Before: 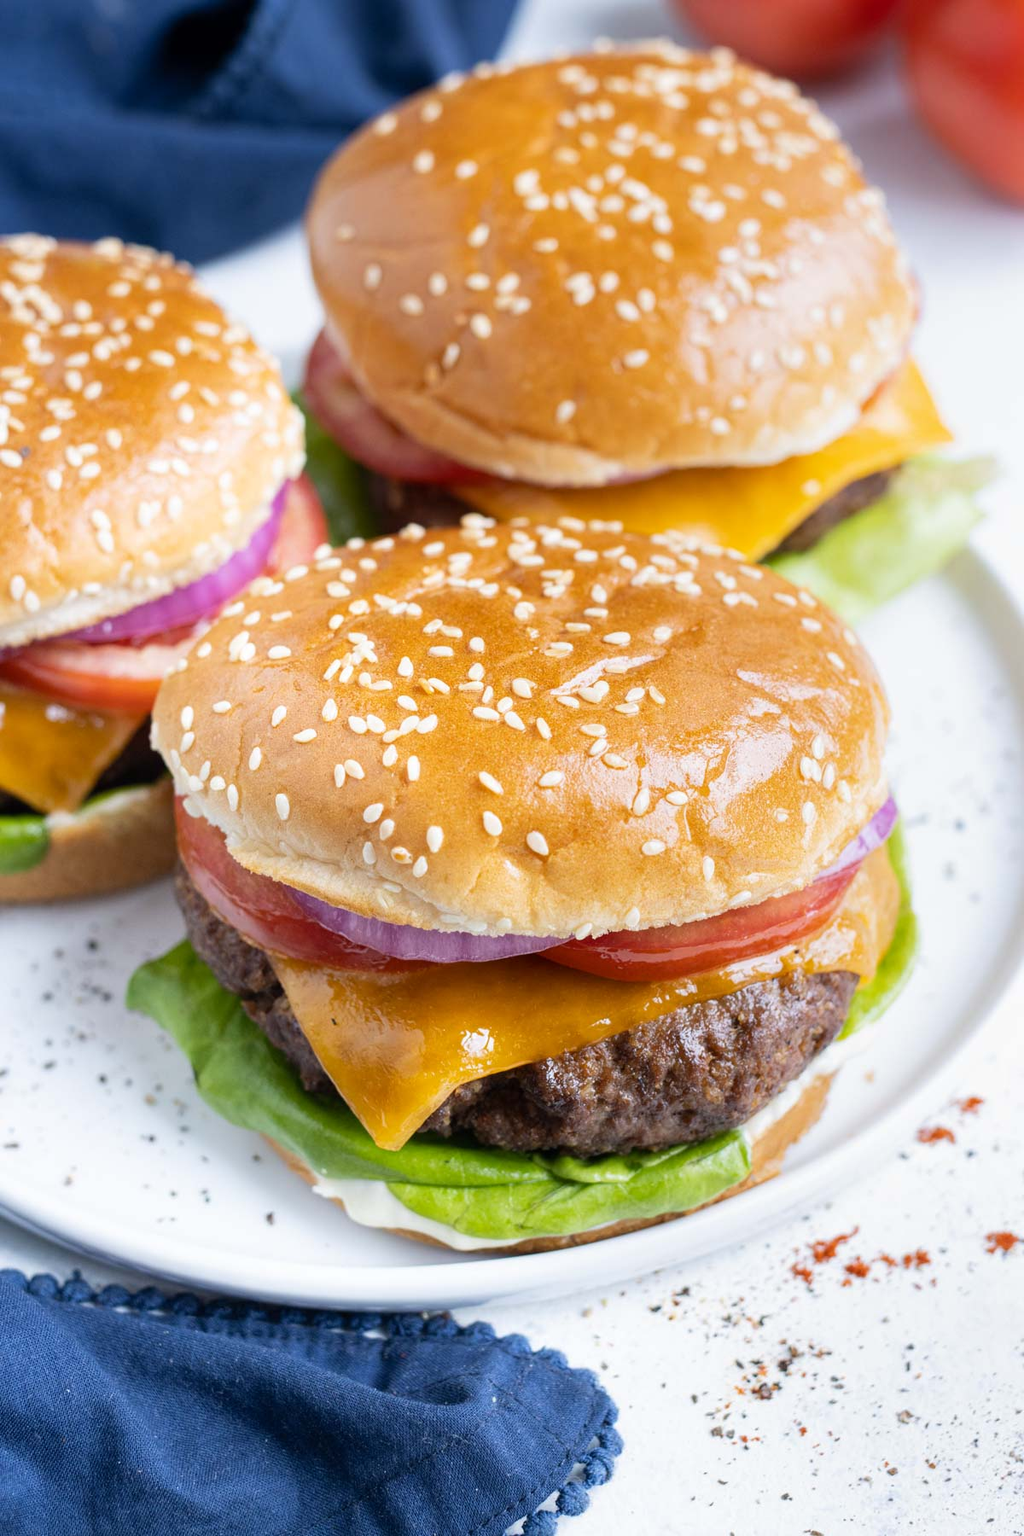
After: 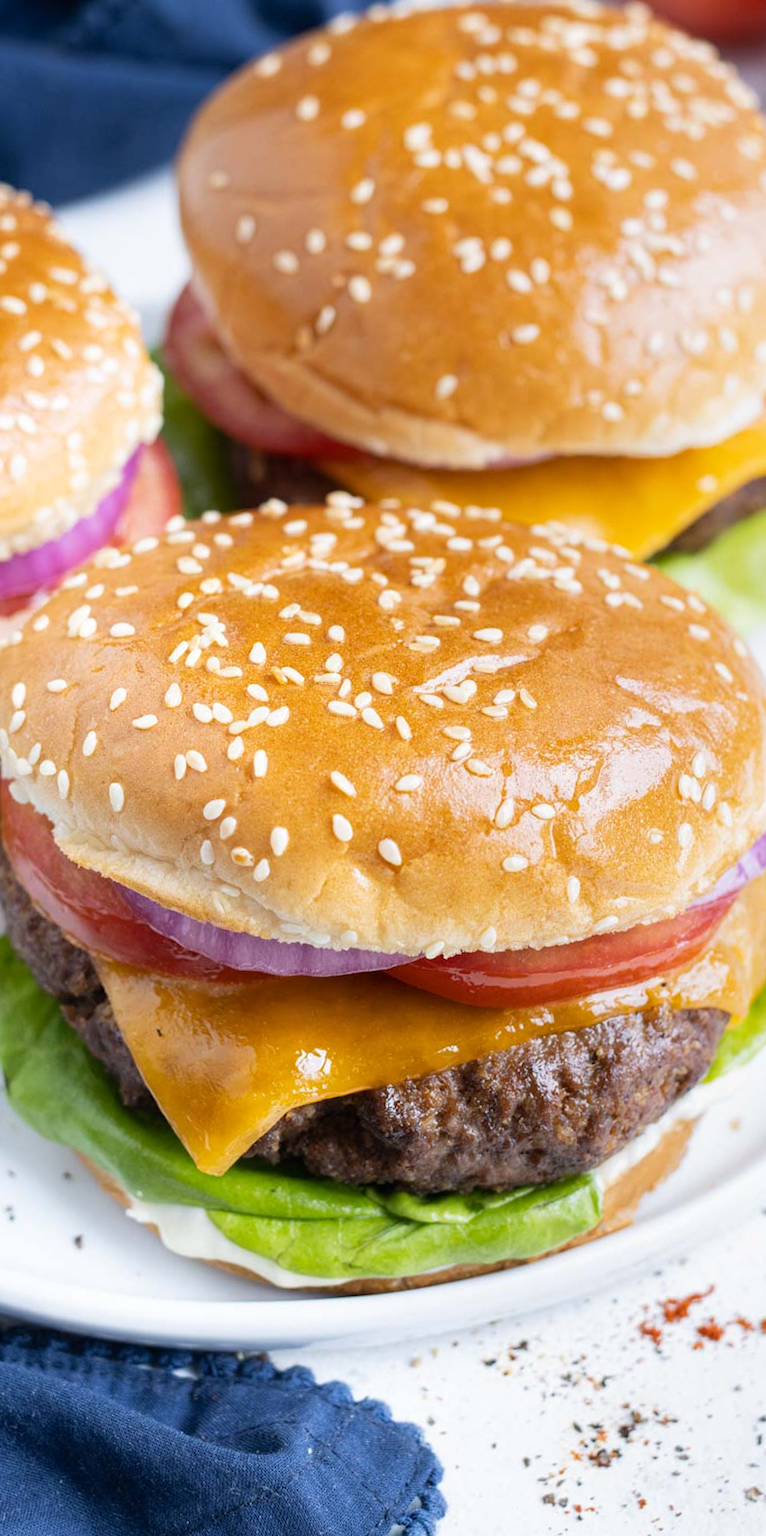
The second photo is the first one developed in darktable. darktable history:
crop and rotate: angle -3.16°, left 14.283%, top 0.034%, right 10.966%, bottom 0.091%
